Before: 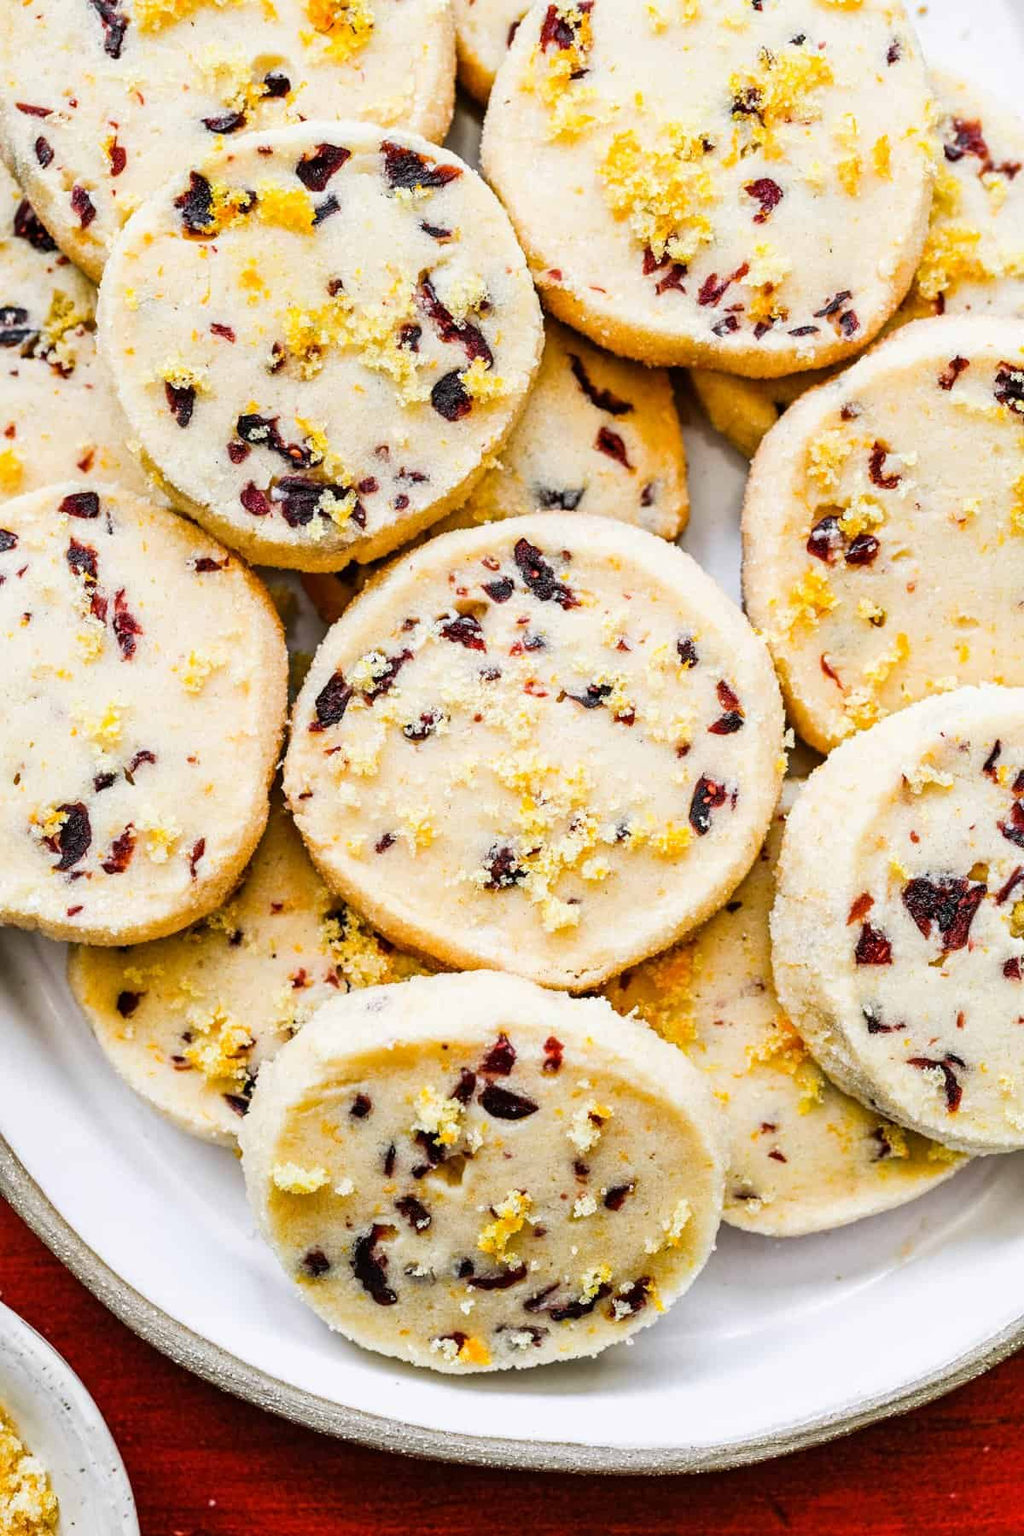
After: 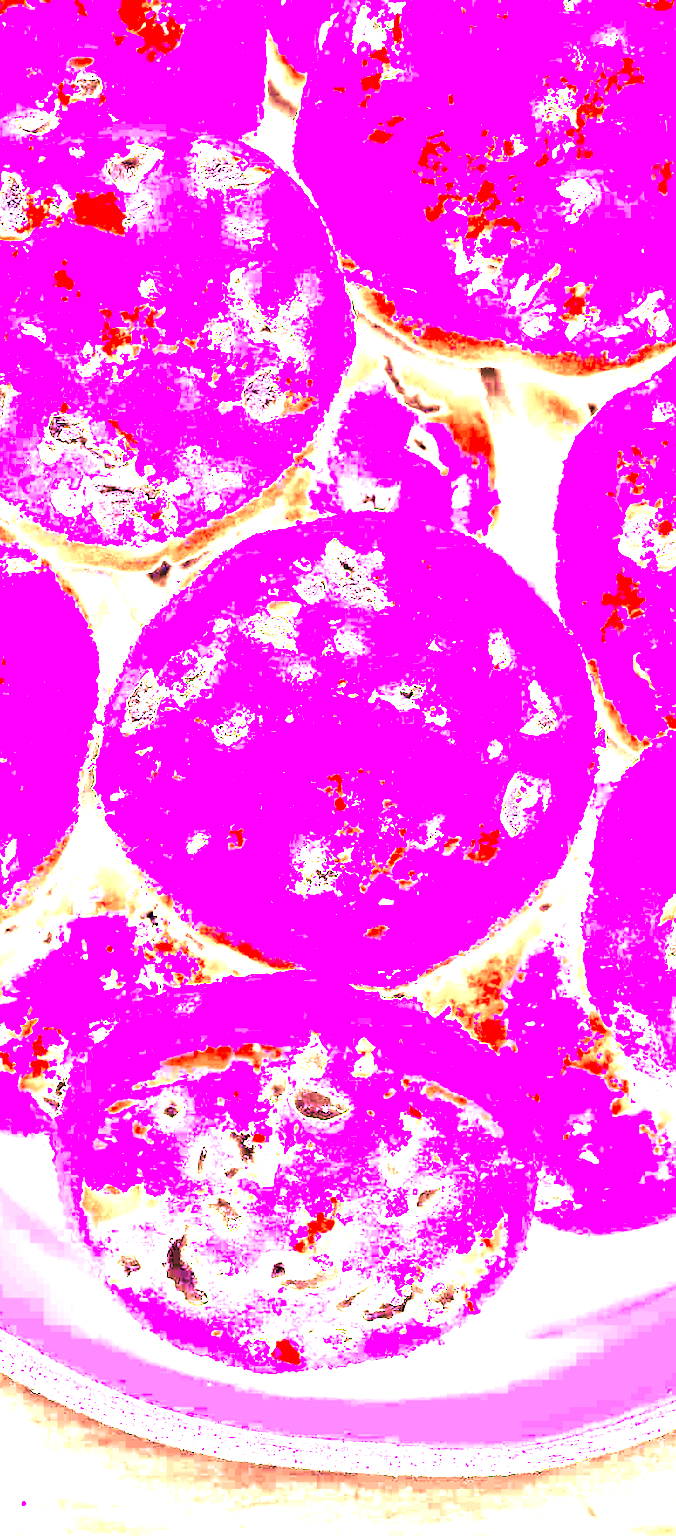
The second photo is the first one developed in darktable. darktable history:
exposure: black level correction 0.005, exposure 0.286 EV, compensate highlight preservation false
color zones: curves: ch0 [(0, 0.6) (0.129, 0.585) (0.193, 0.596) (0.429, 0.5) (0.571, 0.5) (0.714, 0.5) (0.857, 0.5) (1, 0.6)]; ch1 [(0, 0.453) (0.112, 0.245) (0.213, 0.252) (0.429, 0.233) (0.571, 0.231) (0.683, 0.242) (0.857, 0.296) (1, 0.453)]
crop and rotate: left 18.442%, right 15.508%
tone curve: curves: ch0 [(0, 0) (0.003, 0.1) (0.011, 0.101) (0.025, 0.11) (0.044, 0.126) (0.069, 0.14) (0.1, 0.158) (0.136, 0.18) (0.177, 0.206) (0.224, 0.243) (0.277, 0.293) (0.335, 0.36) (0.399, 0.446) (0.468, 0.537) (0.543, 0.618) (0.623, 0.694) (0.709, 0.763) (0.801, 0.836) (0.898, 0.908) (1, 1)], preserve colors none
white balance: red 8, blue 8
